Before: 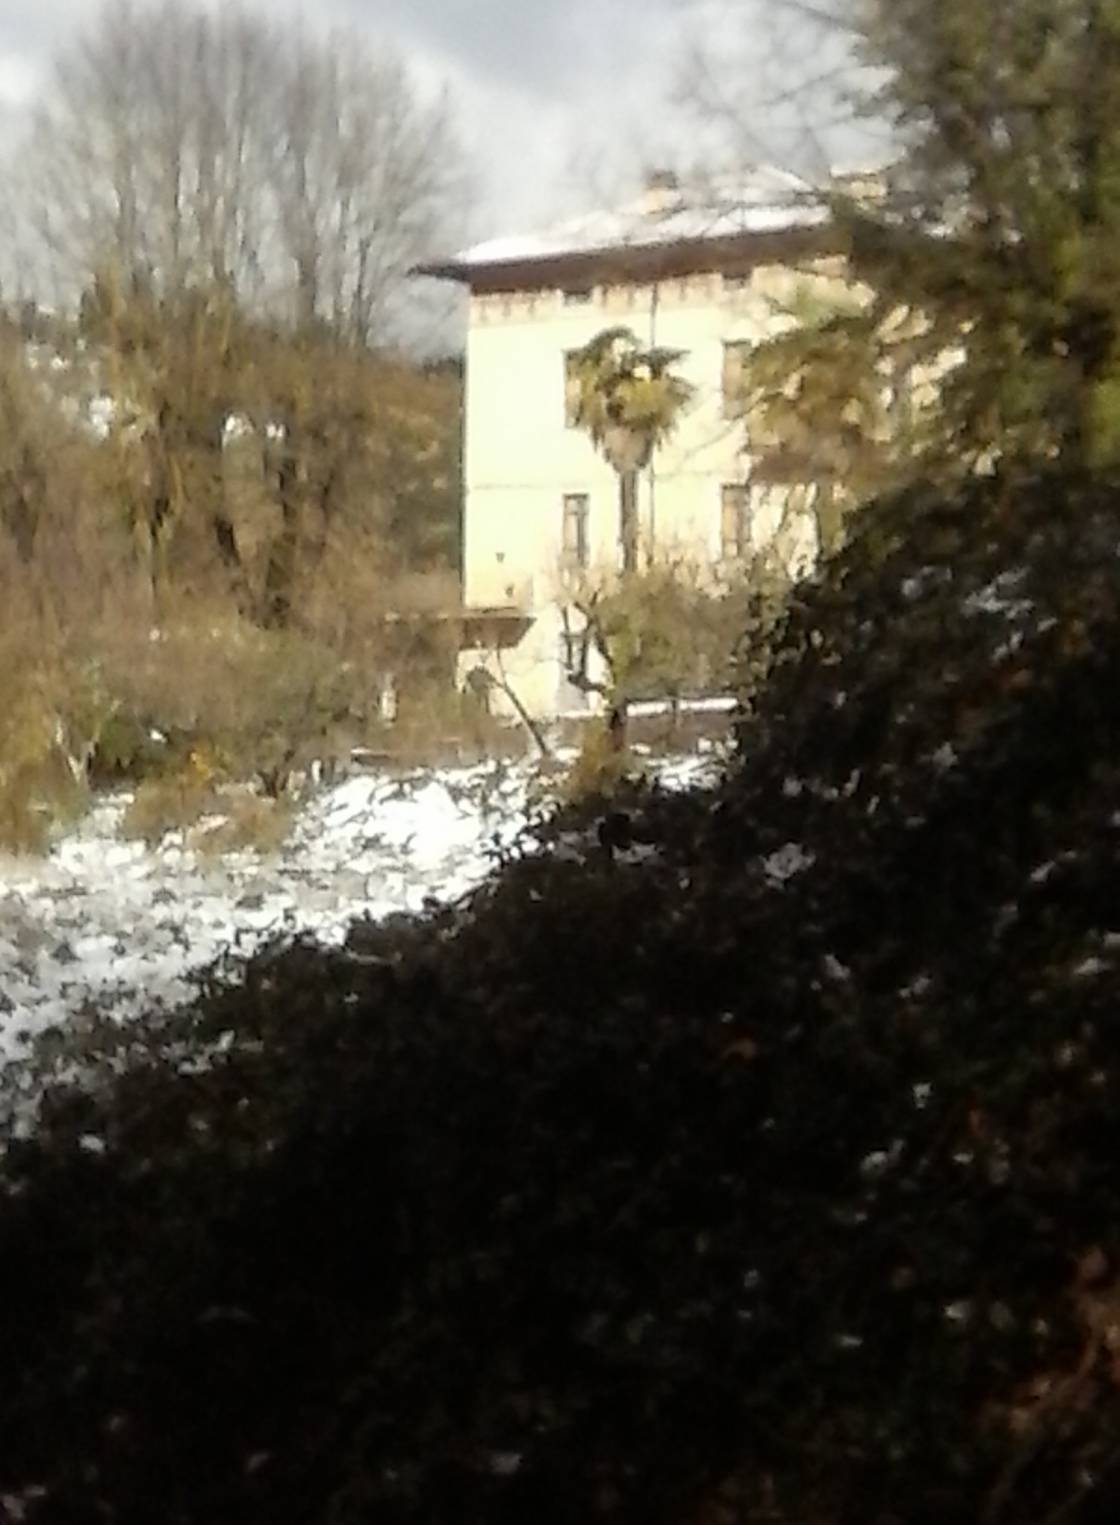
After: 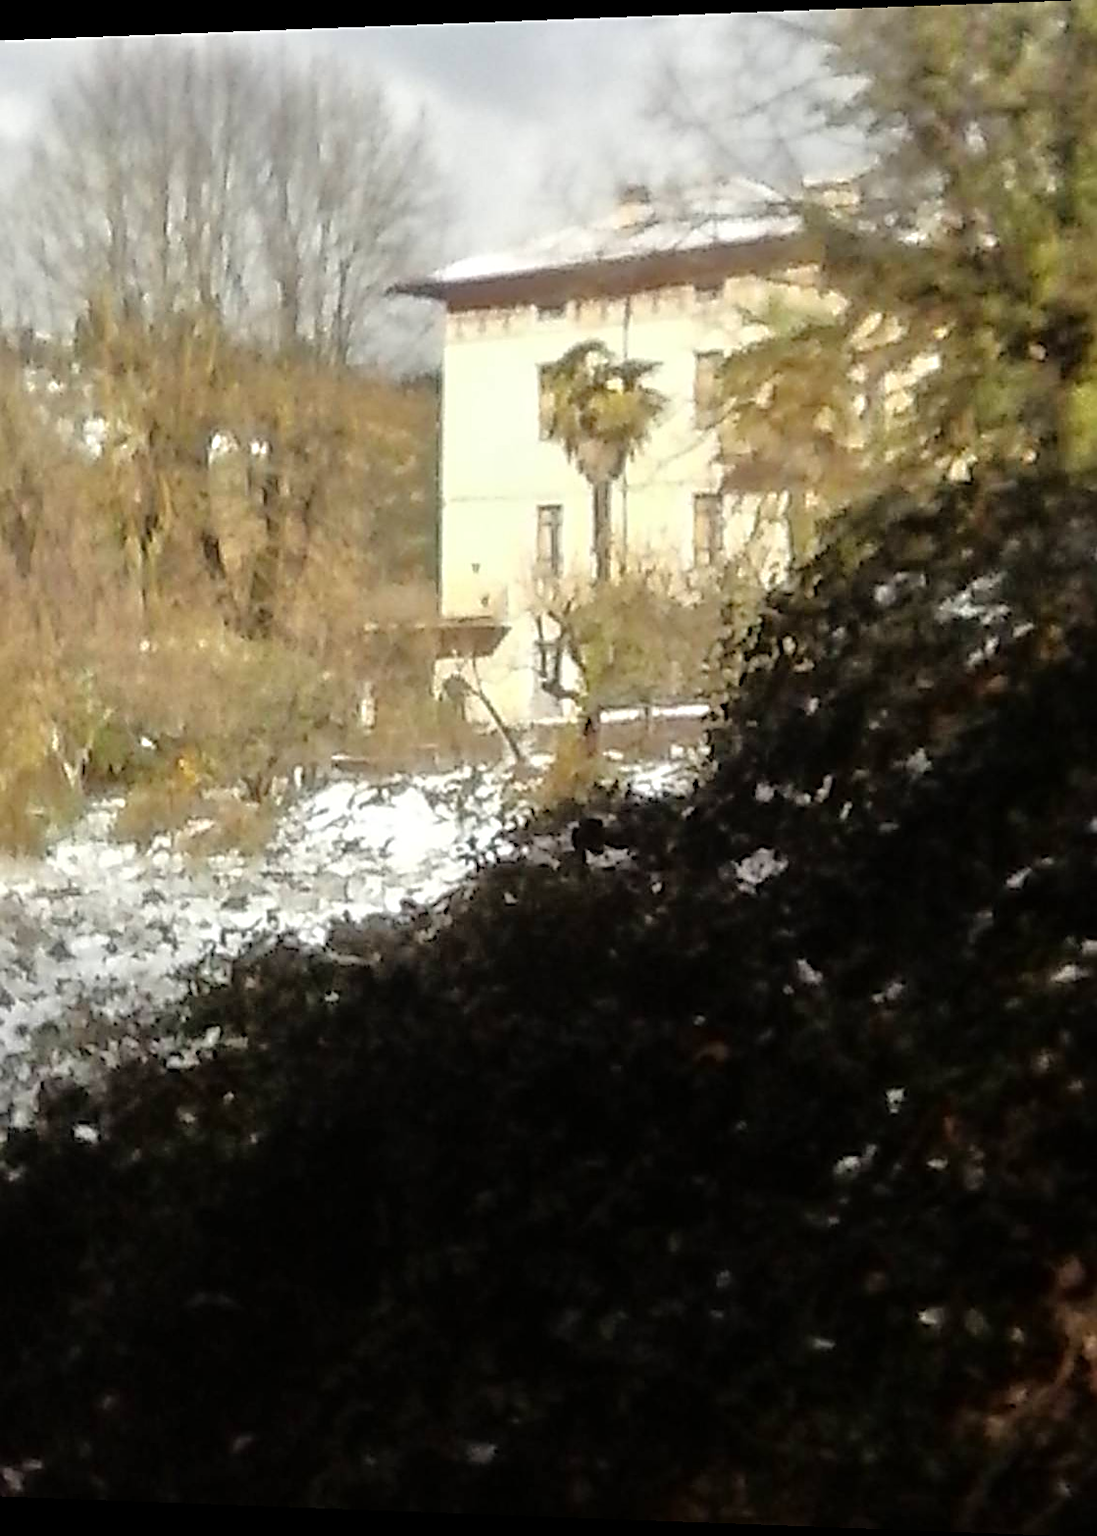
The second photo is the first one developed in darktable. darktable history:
tone equalizer: -7 EV 0.15 EV, -6 EV 0.6 EV, -5 EV 1.15 EV, -4 EV 1.33 EV, -3 EV 1.15 EV, -2 EV 0.6 EV, -1 EV 0.15 EV, mask exposure compensation -0.5 EV
rotate and perspective: lens shift (horizontal) -0.055, automatic cropping off
sharpen: on, module defaults
